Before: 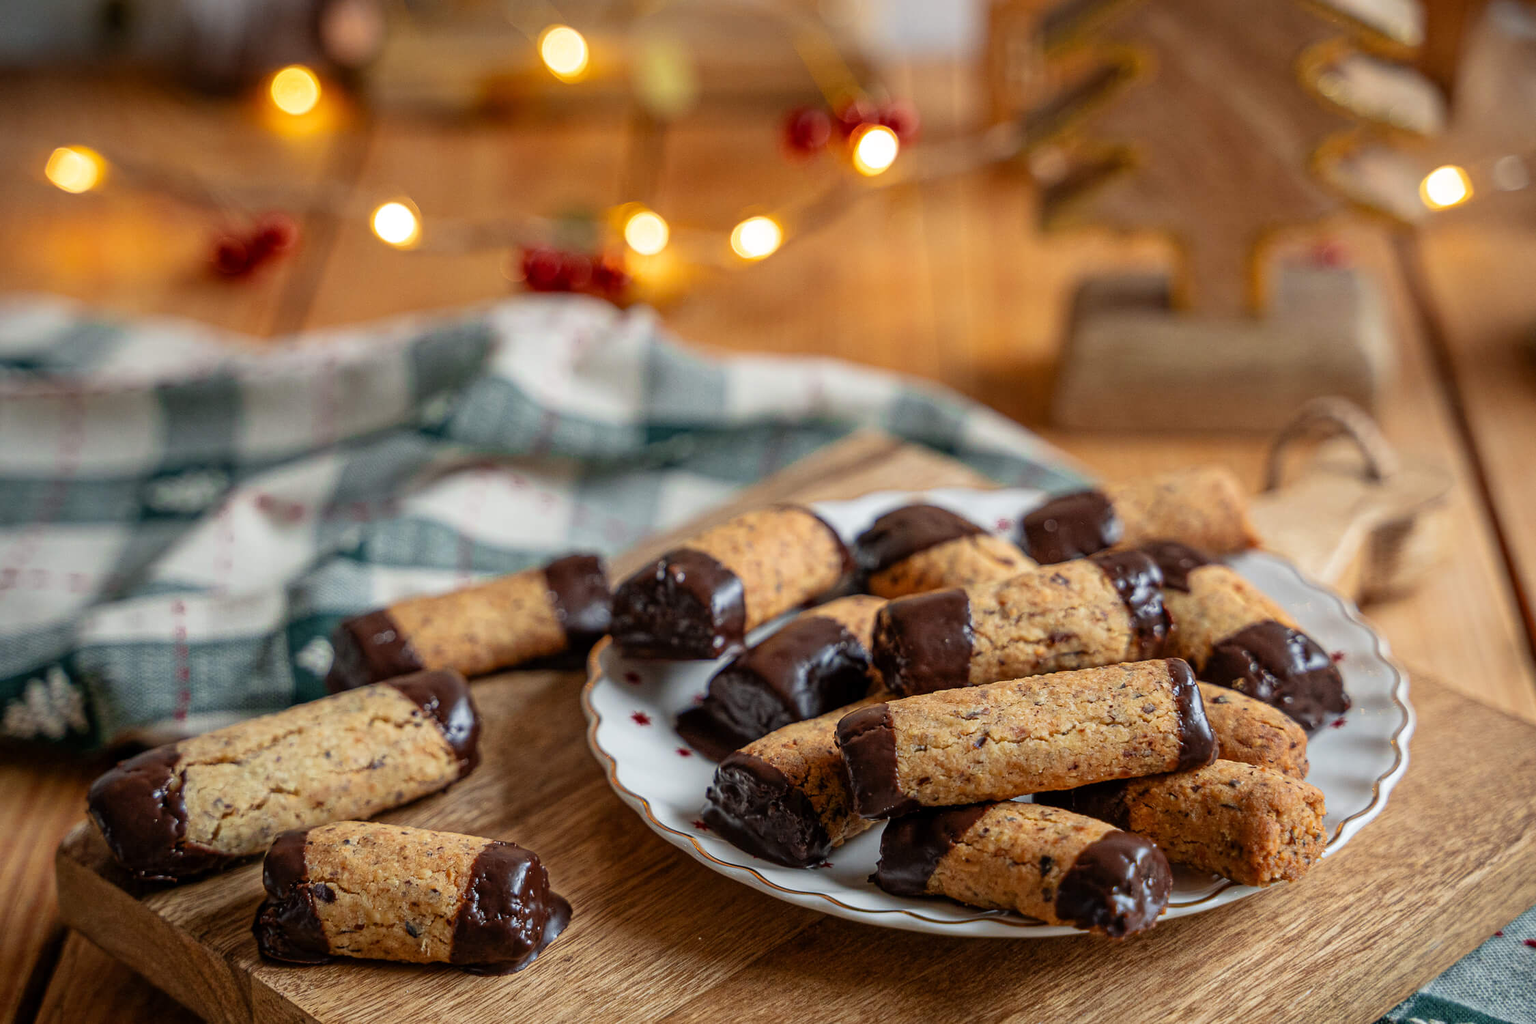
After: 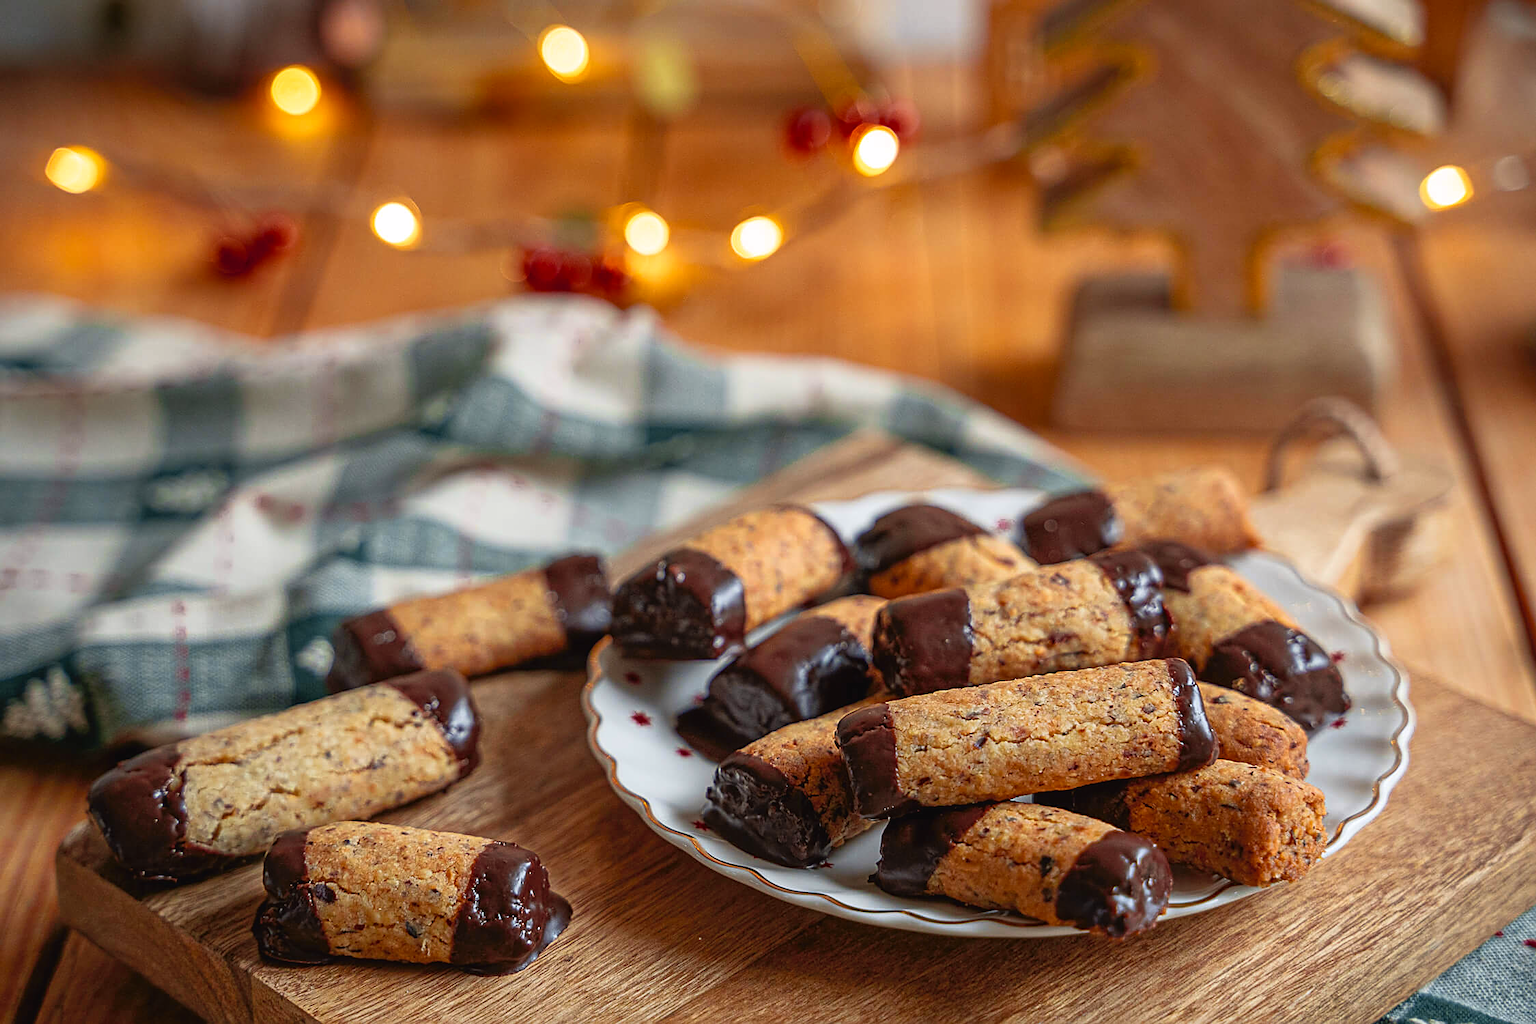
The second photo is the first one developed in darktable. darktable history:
tone curve: curves: ch0 [(0, 0.024) (0.119, 0.146) (0.474, 0.464) (0.718, 0.721) (0.817, 0.839) (1, 0.998)]; ch1 [(0, 0) (0.377, 0.416) (0.439, 0.451) (0.477, 0.477) (0.501, 0.503) (0.538, 0.544) (0.58, 0.602) (0.664, 0.676) (0.783, 0.804) (1, 1)]; ch2 [(0, 0) (0.38, 0.405) (0.463, 0.456) (0.498, 0.497) (0.524, 0.535) (0.578, 0.576) (0.648, 0.665) (1, 1)], color space Lab, independent channels, preserve colors none
sharpen: on, module defaults
